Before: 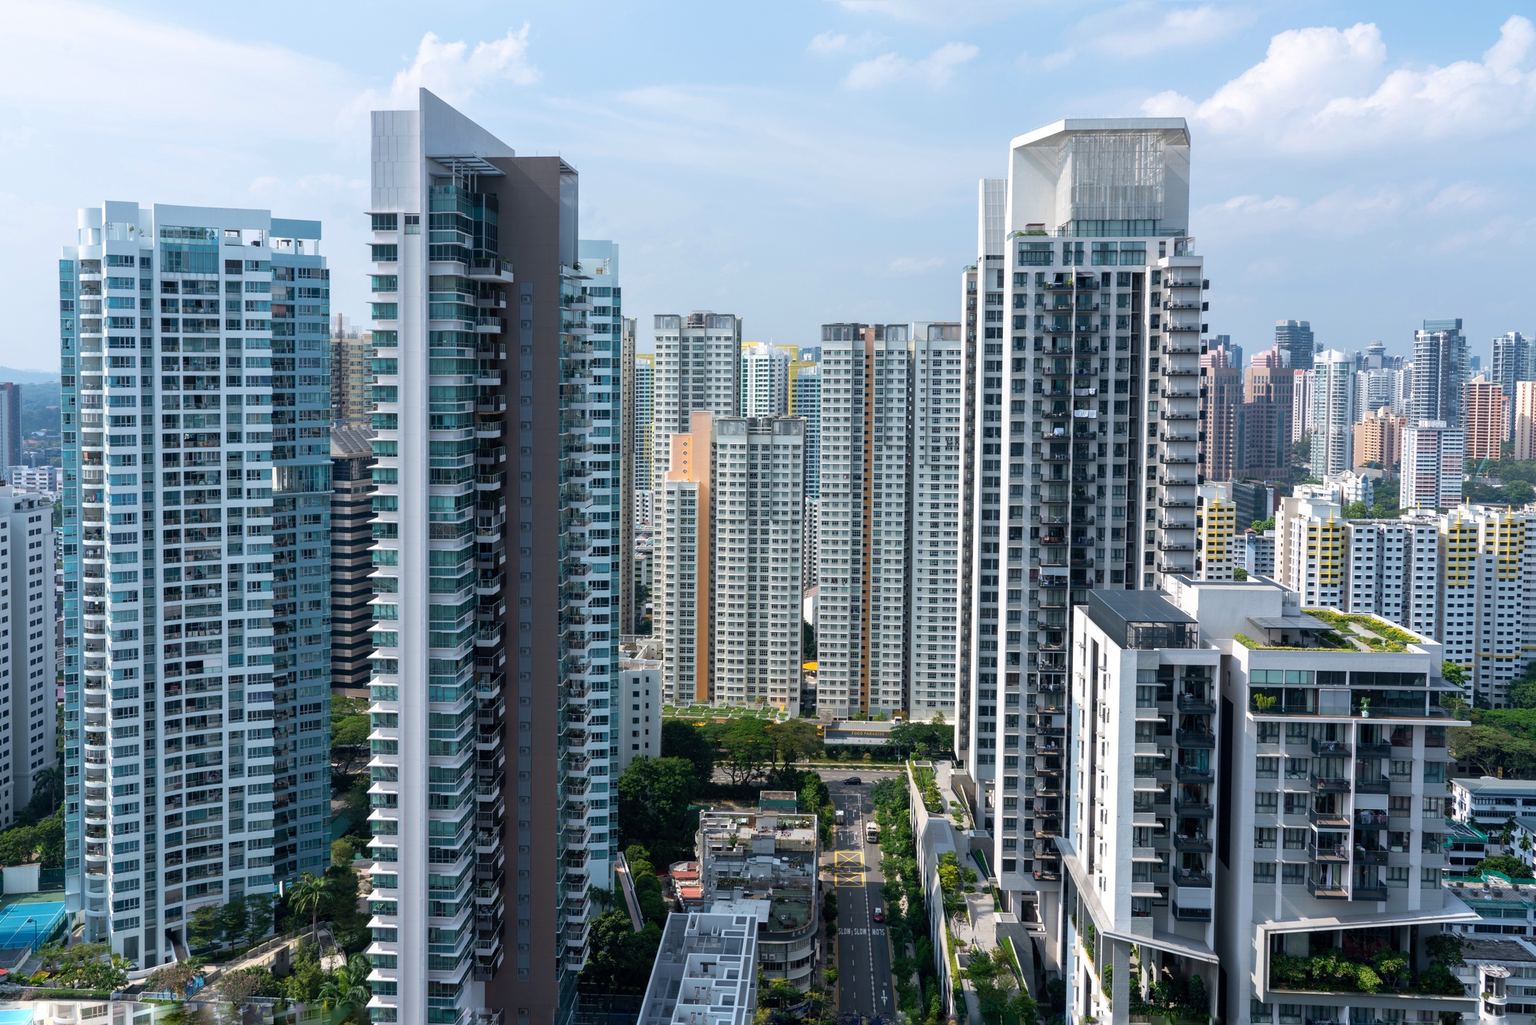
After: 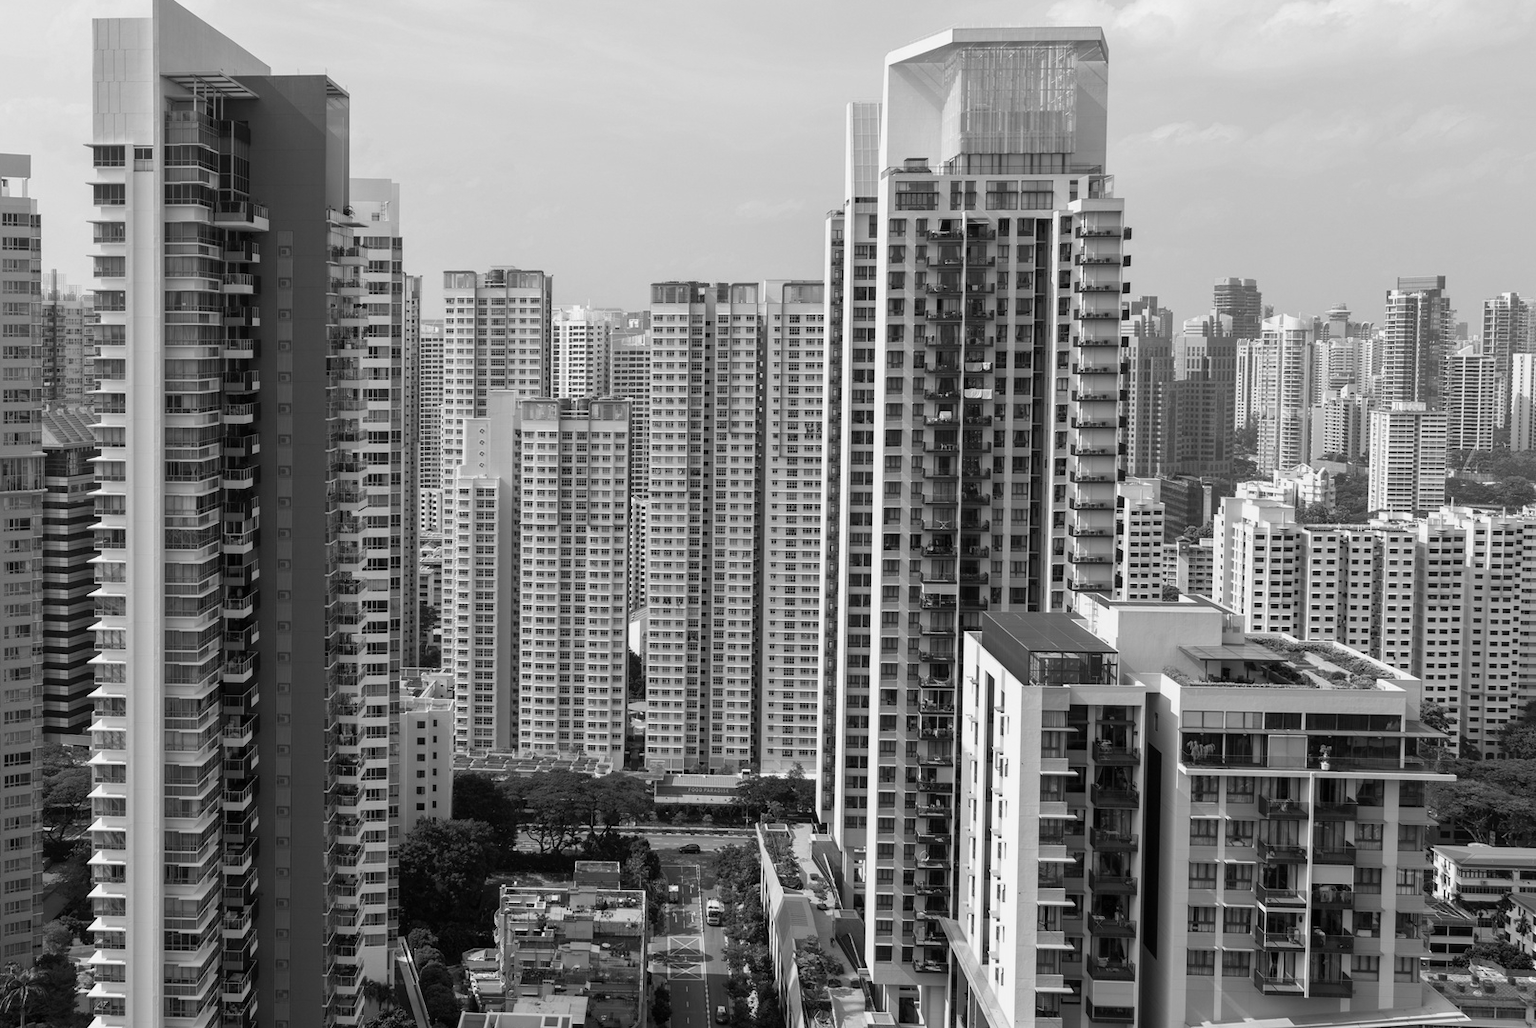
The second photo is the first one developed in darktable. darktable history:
color zones: curves: ch0 [(0.018, 0.548) (0.197, 0.654) (0.425, 0.447) (0.605, 0.658) (0.732, 0.579)]; ch1 [(0.105, 0.531) (0.224, 0.531) (0.386, 0.39) (0.618, 0.456) (0.732, 0.456) (0.956, 0.421)]; ch2 [(0.039, 0.583) (0.215, 0.465) (0.399, 0.544) (0.465, 0.548) (0.614, 0.447) (0.724, 0.43) (0.882, 0.623) (0.956, 0.632)]
crop: left 19.345%, top 9.445%, right 0.001%, bottom 9.565%
color calibration: output gray [0.23, 0.37, 0.4, 0], x 0.331, y 0.346, temperature 5624.03 K
